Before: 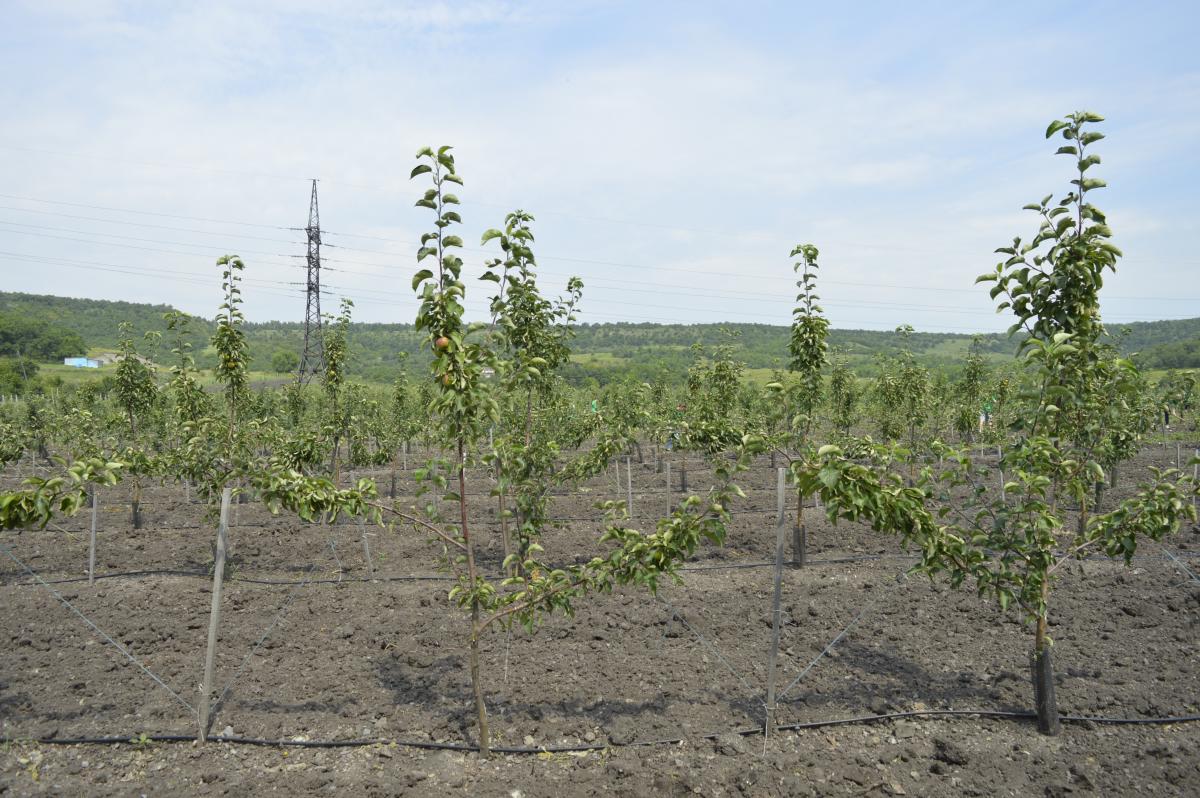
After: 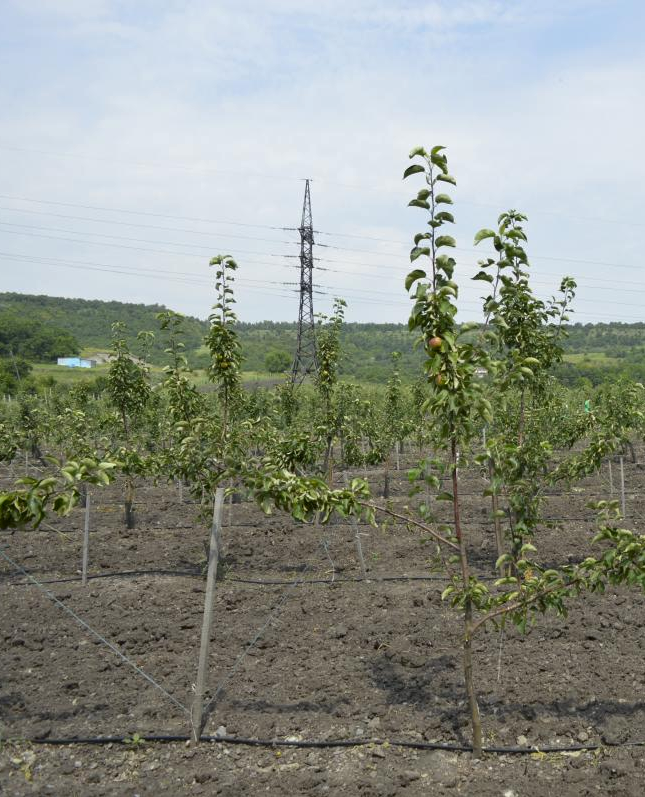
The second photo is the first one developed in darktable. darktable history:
contrast brightness saturation: brightness -0.09
crop: left 0.587%, right 45.588%, bottom 0.086%
